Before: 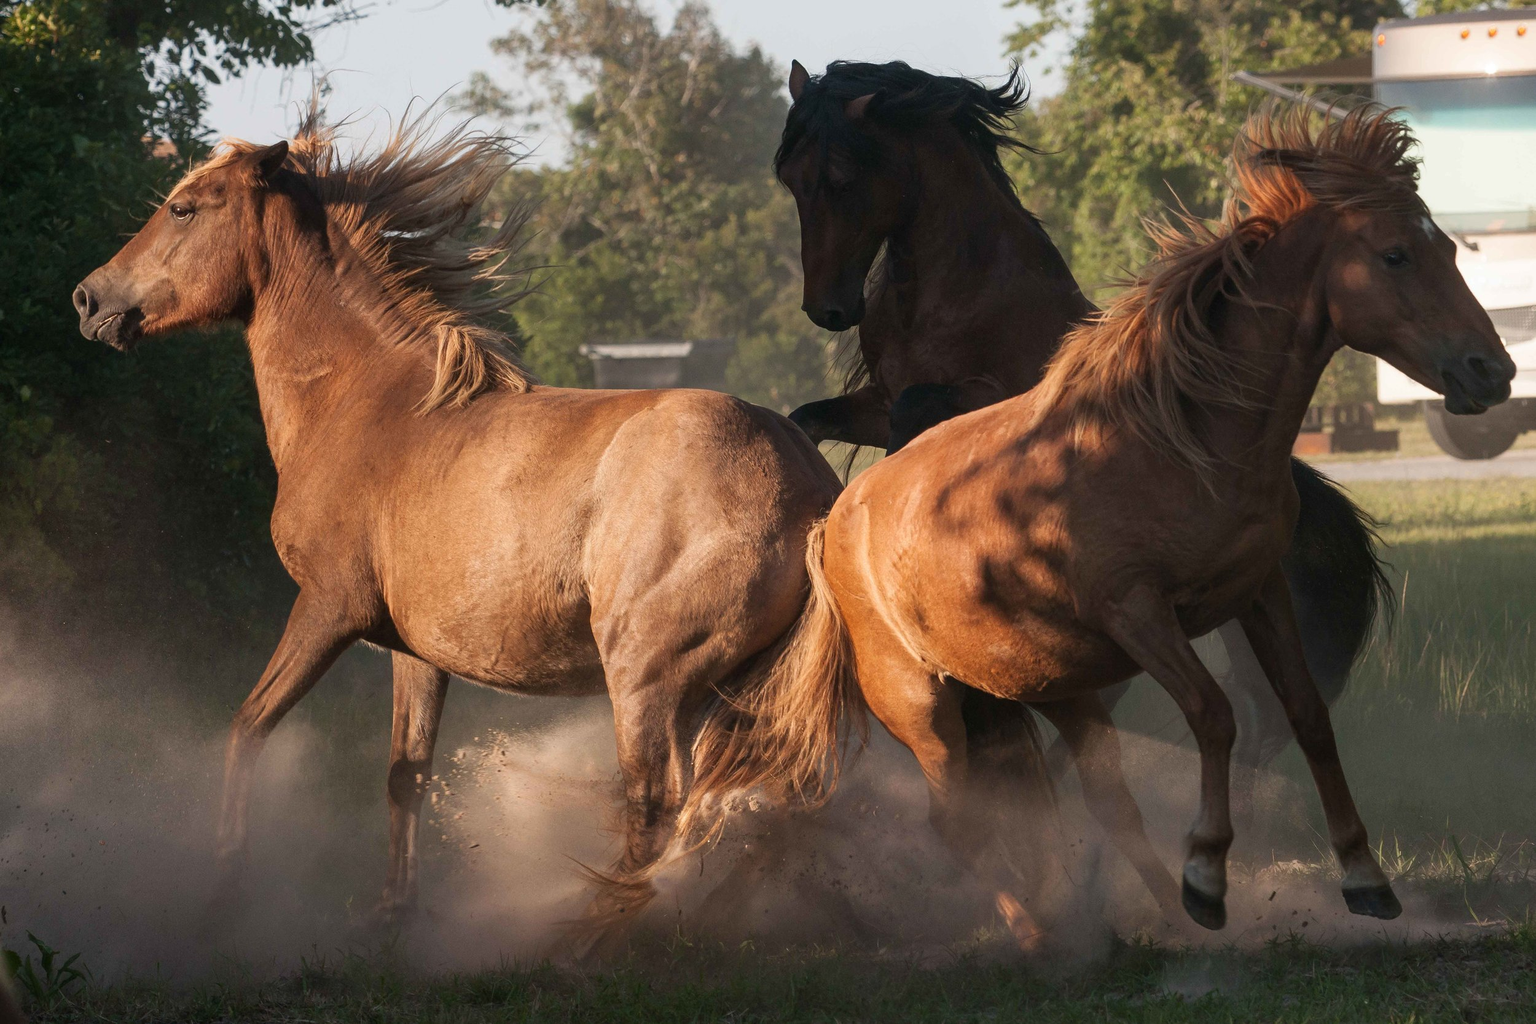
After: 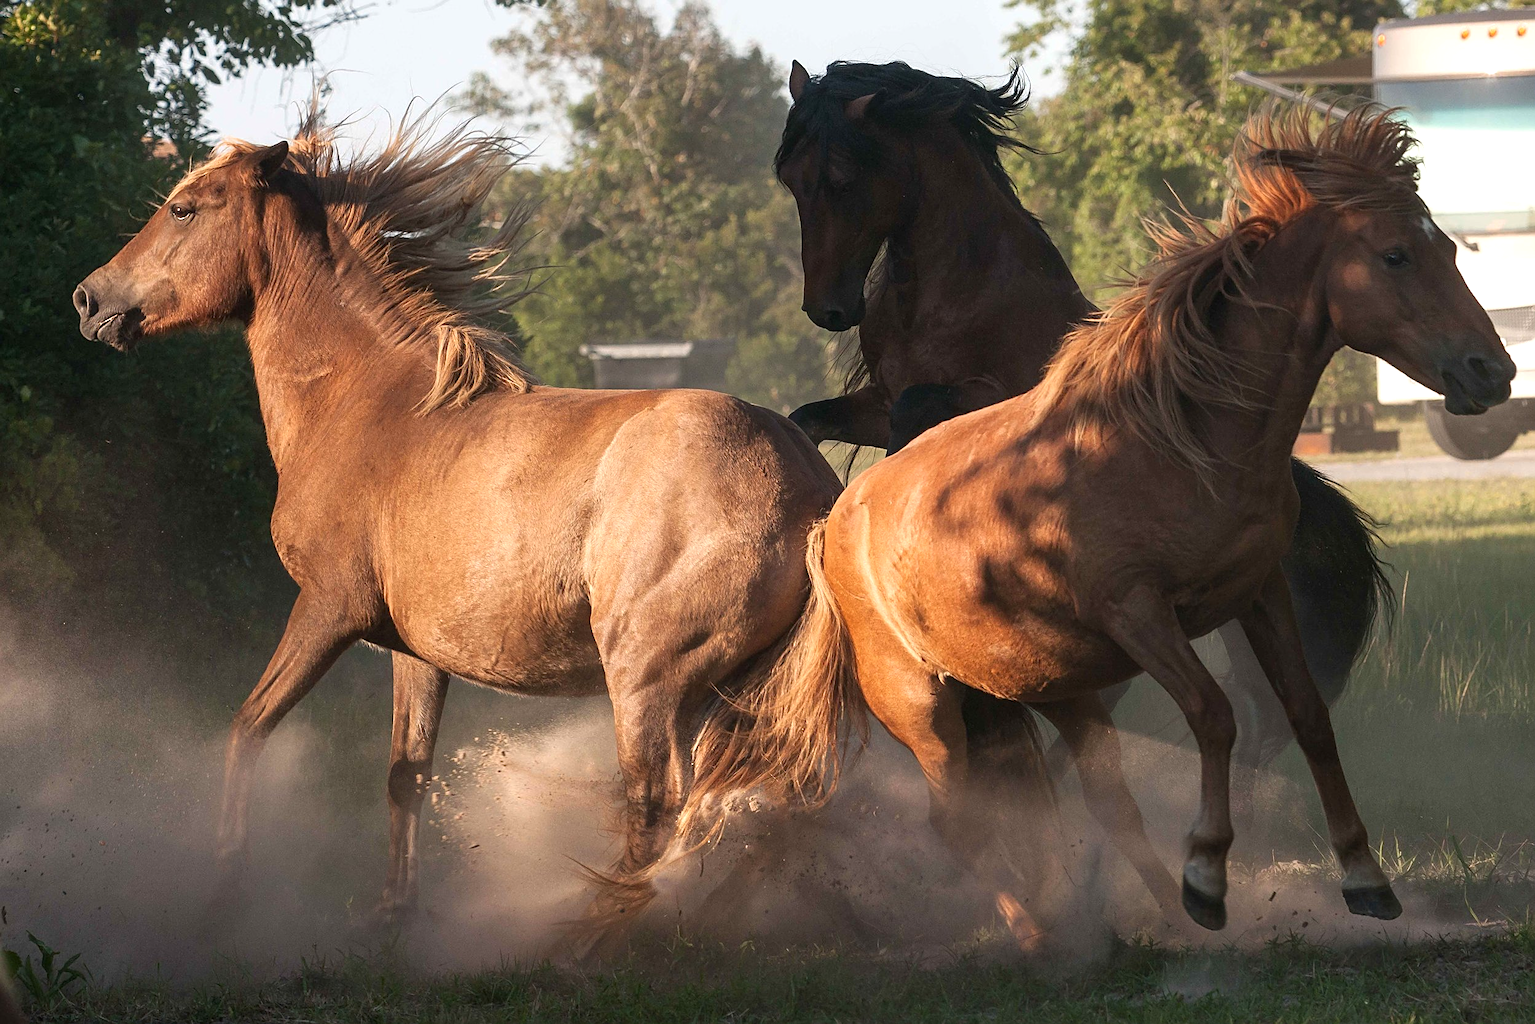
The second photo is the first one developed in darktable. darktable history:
exposure: exposure 0.375 EV, compensate highlight preservation false
sharpen: on, module defaults
